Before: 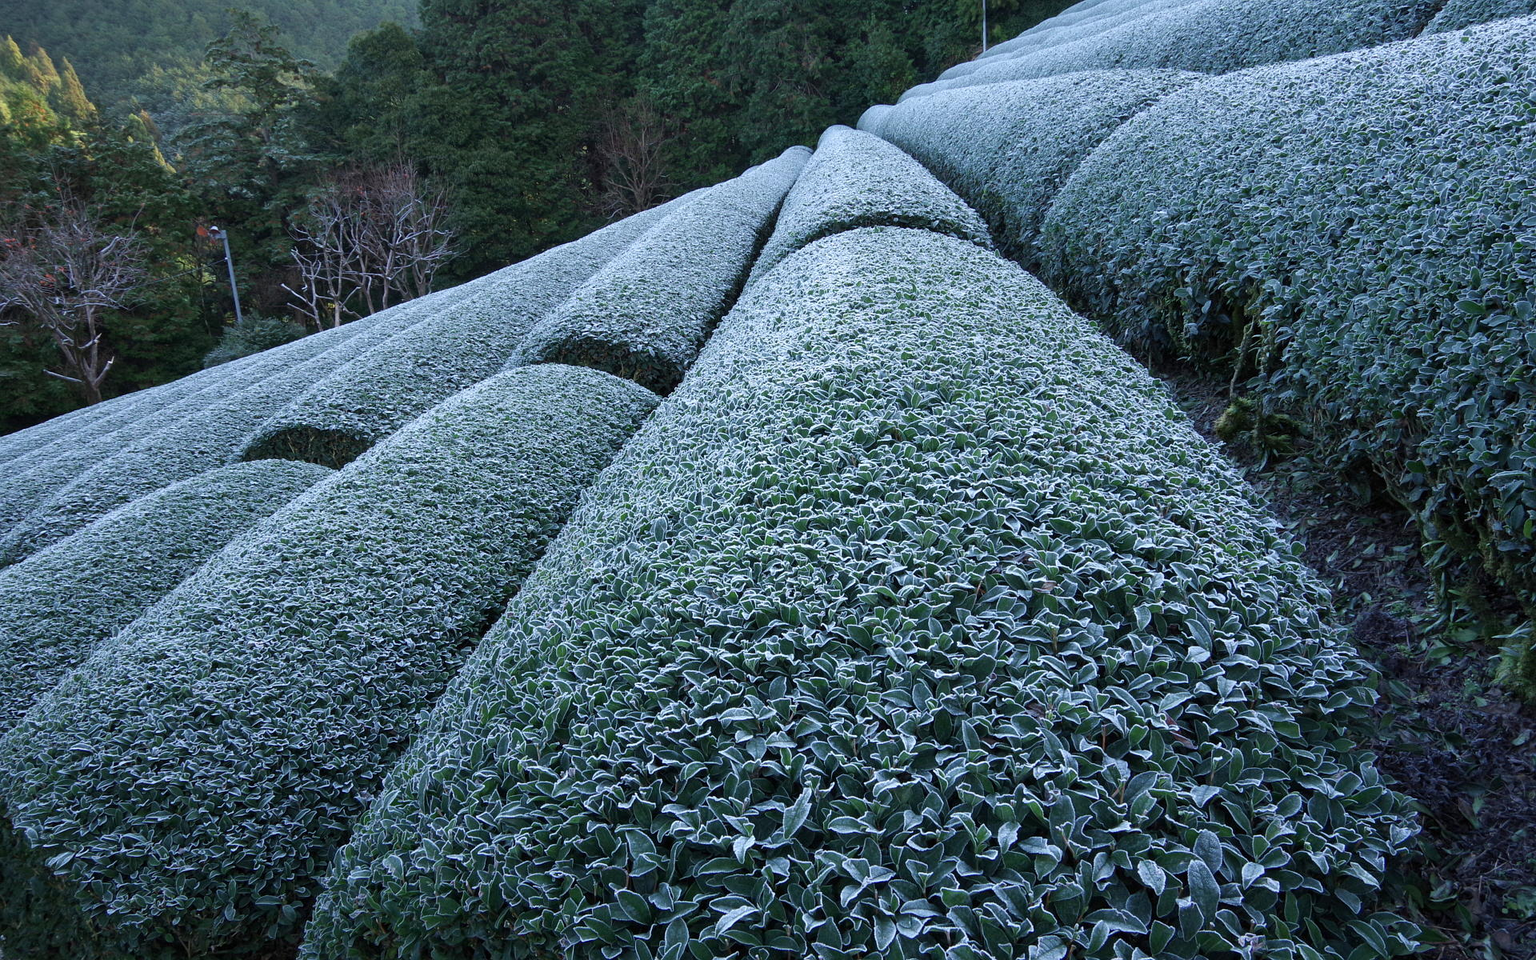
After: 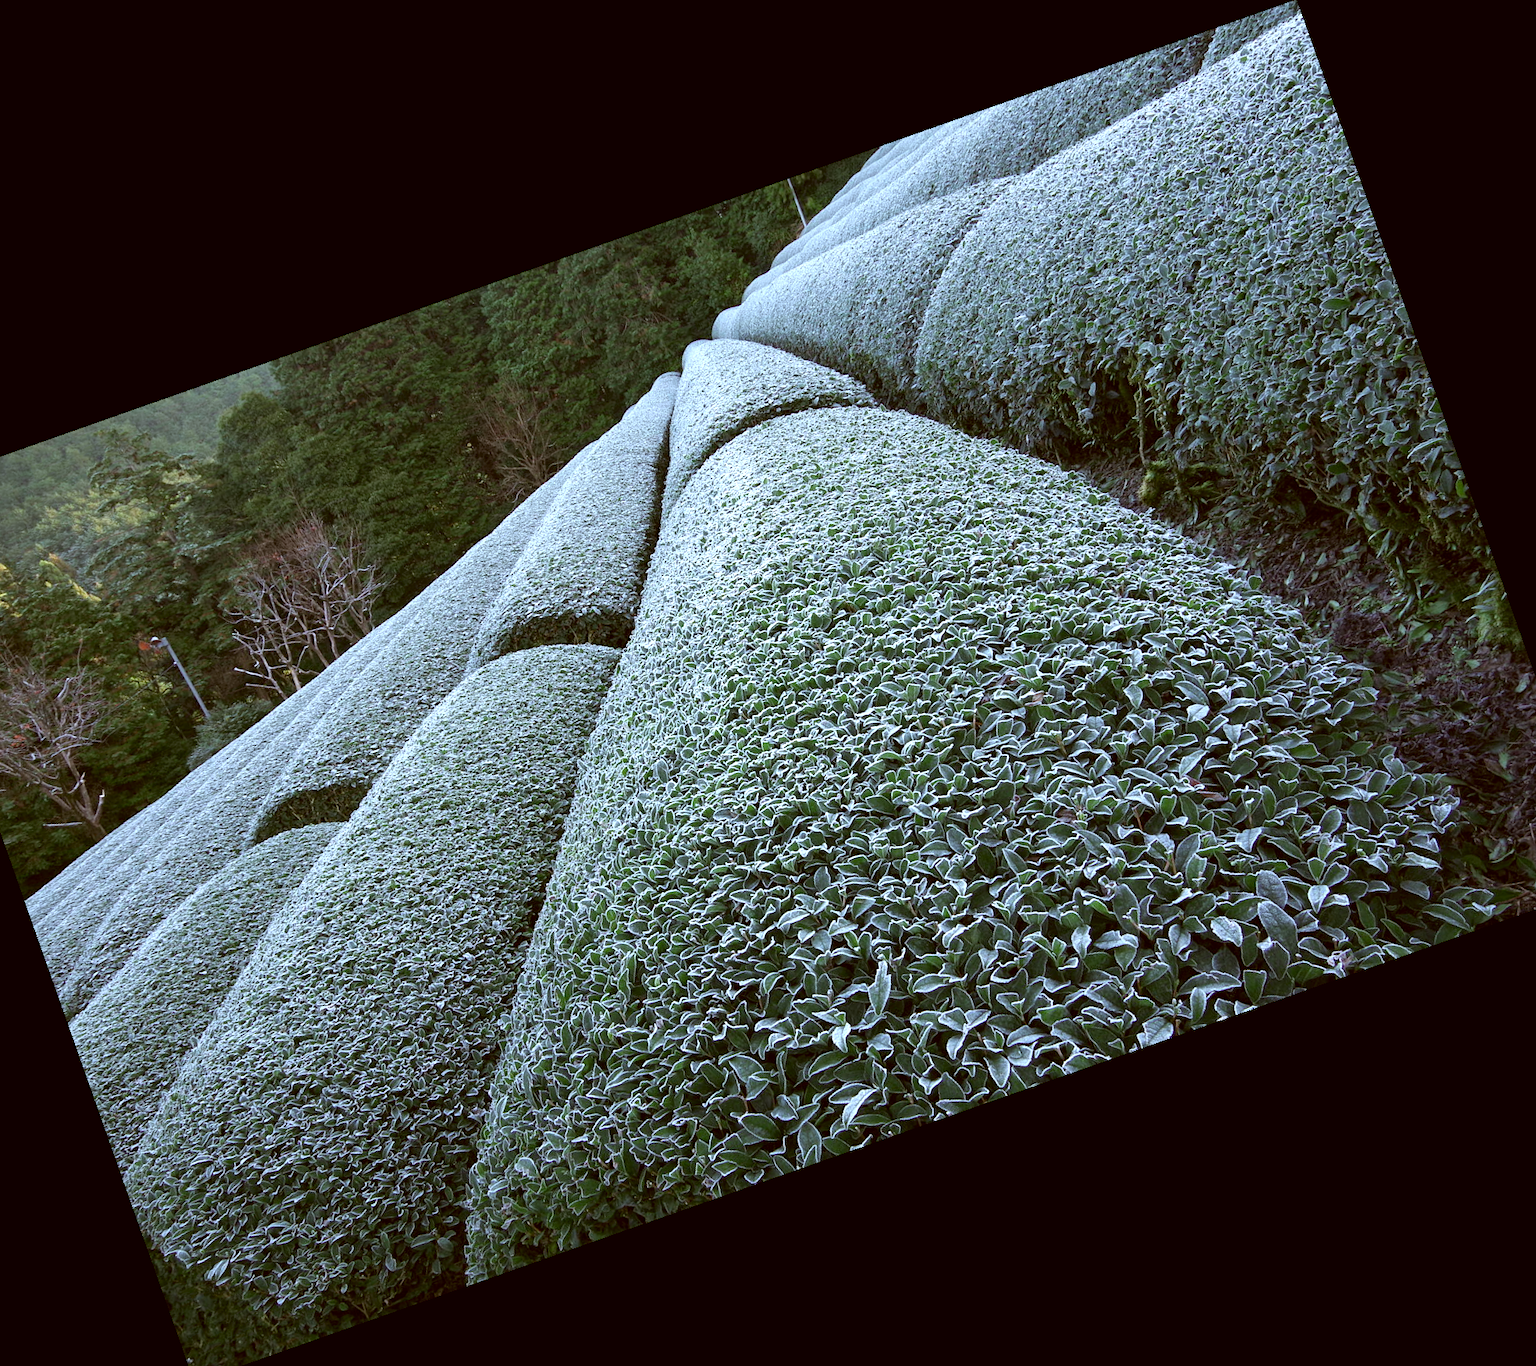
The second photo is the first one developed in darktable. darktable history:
exposure: black level correction 0.001, exposure 0.5 EV, compensate exposure bias true, compensate highlight preservation false
crop and rotate: angle 19.43°, left 6.812%, right 4.125%, bottom 1.087%
color correction: highlights a* -0.482, highlights b* 0.161, shadows a* 4.66, shadows b* 20.72
rotate and perspective: crop left 0, crop top 0
